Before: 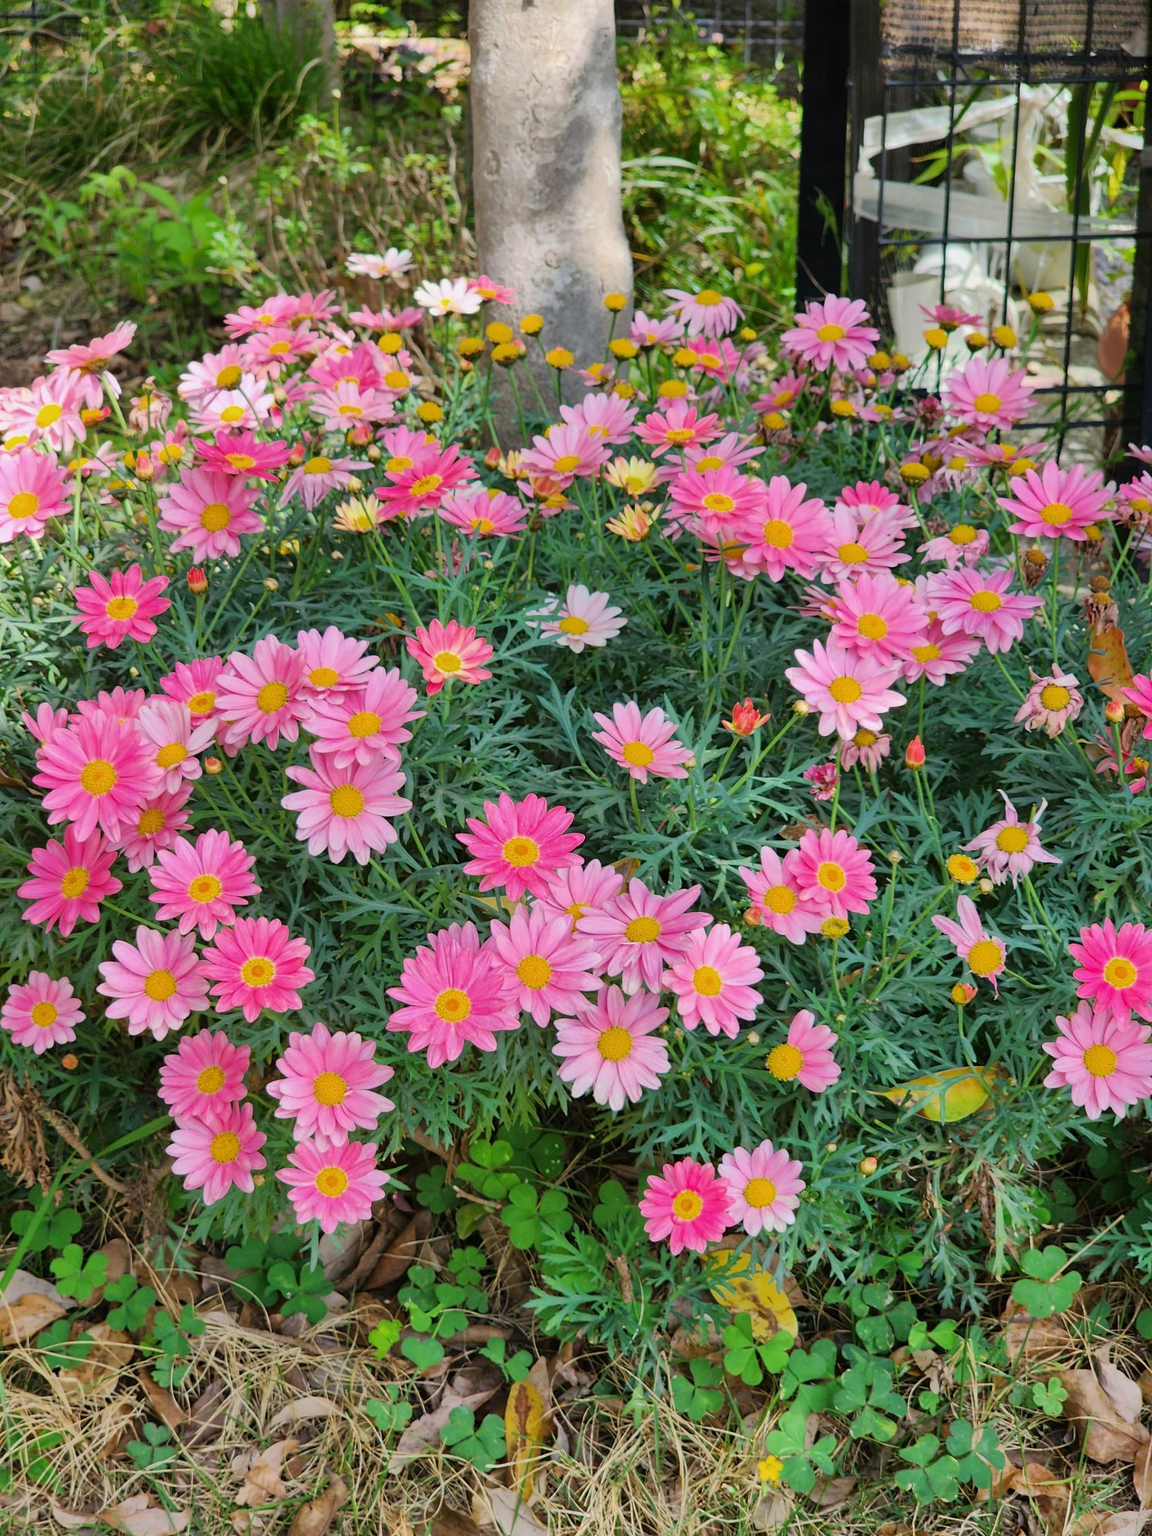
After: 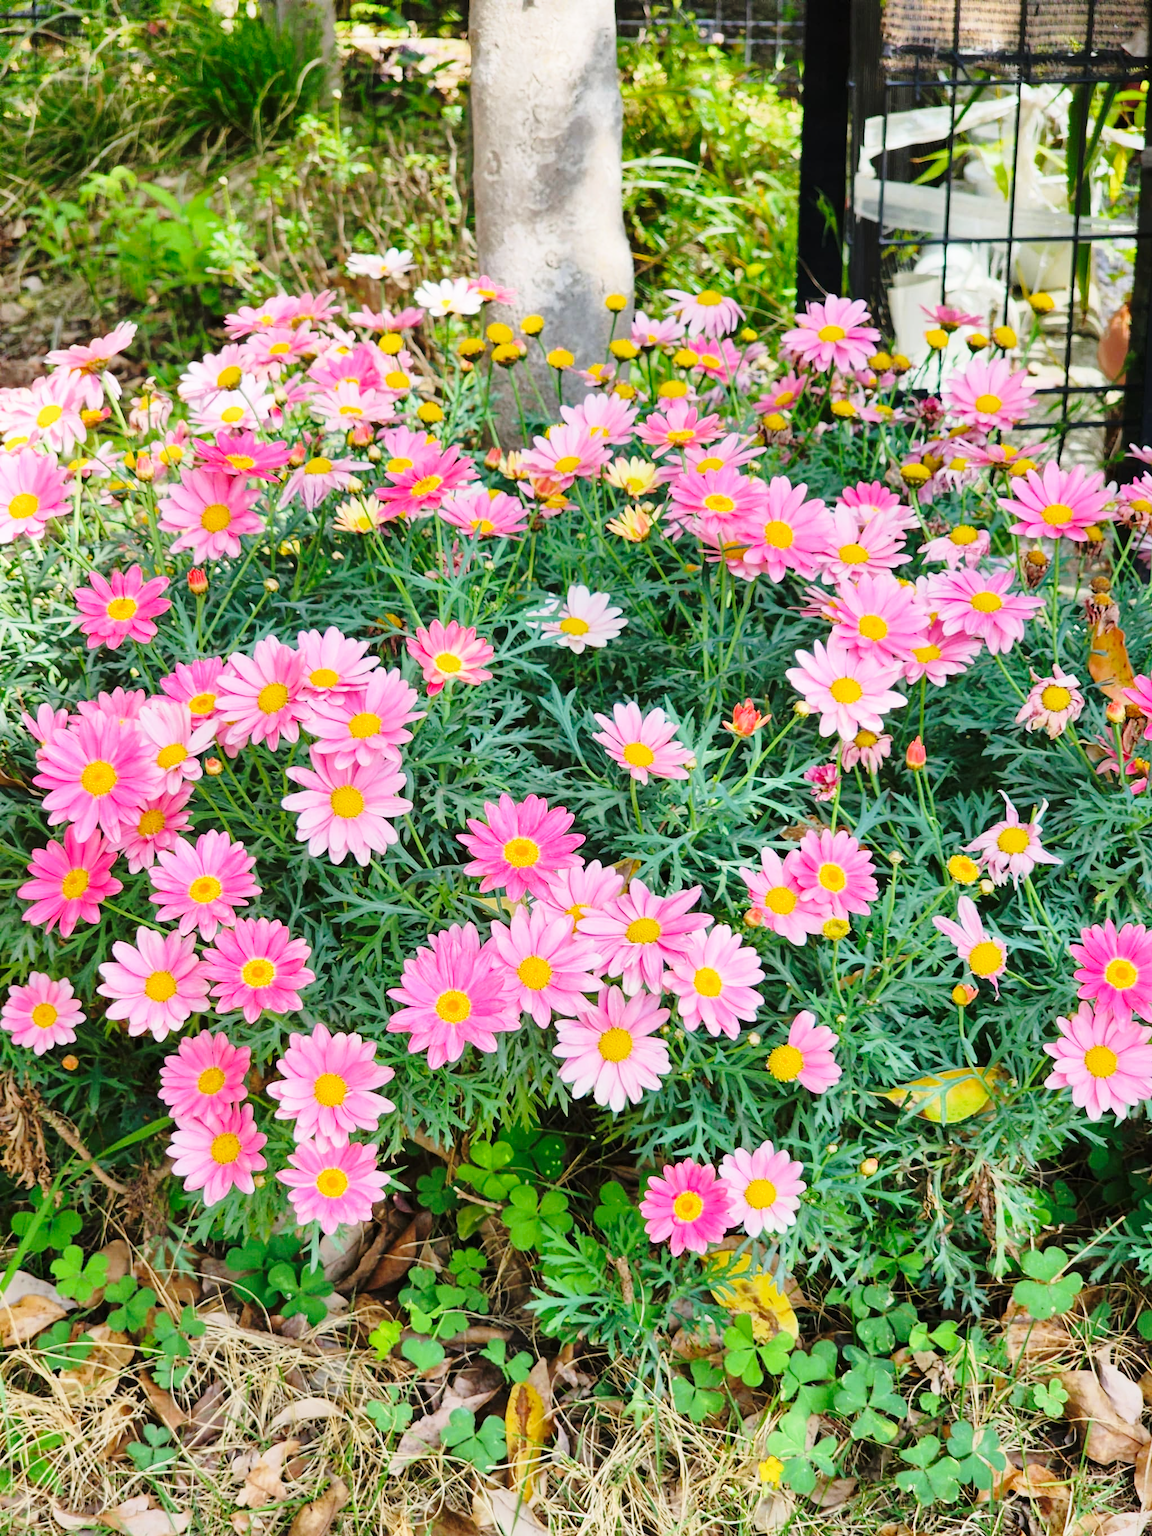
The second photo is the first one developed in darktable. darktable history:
crop: bottom 0.071%
base curve: curves: ch0 [(0, 0) (0.028, 0.03) (0.121, 0.232) (0.46, 0.748) (0.859, 0.968) (1, 1)], preserve colors none
